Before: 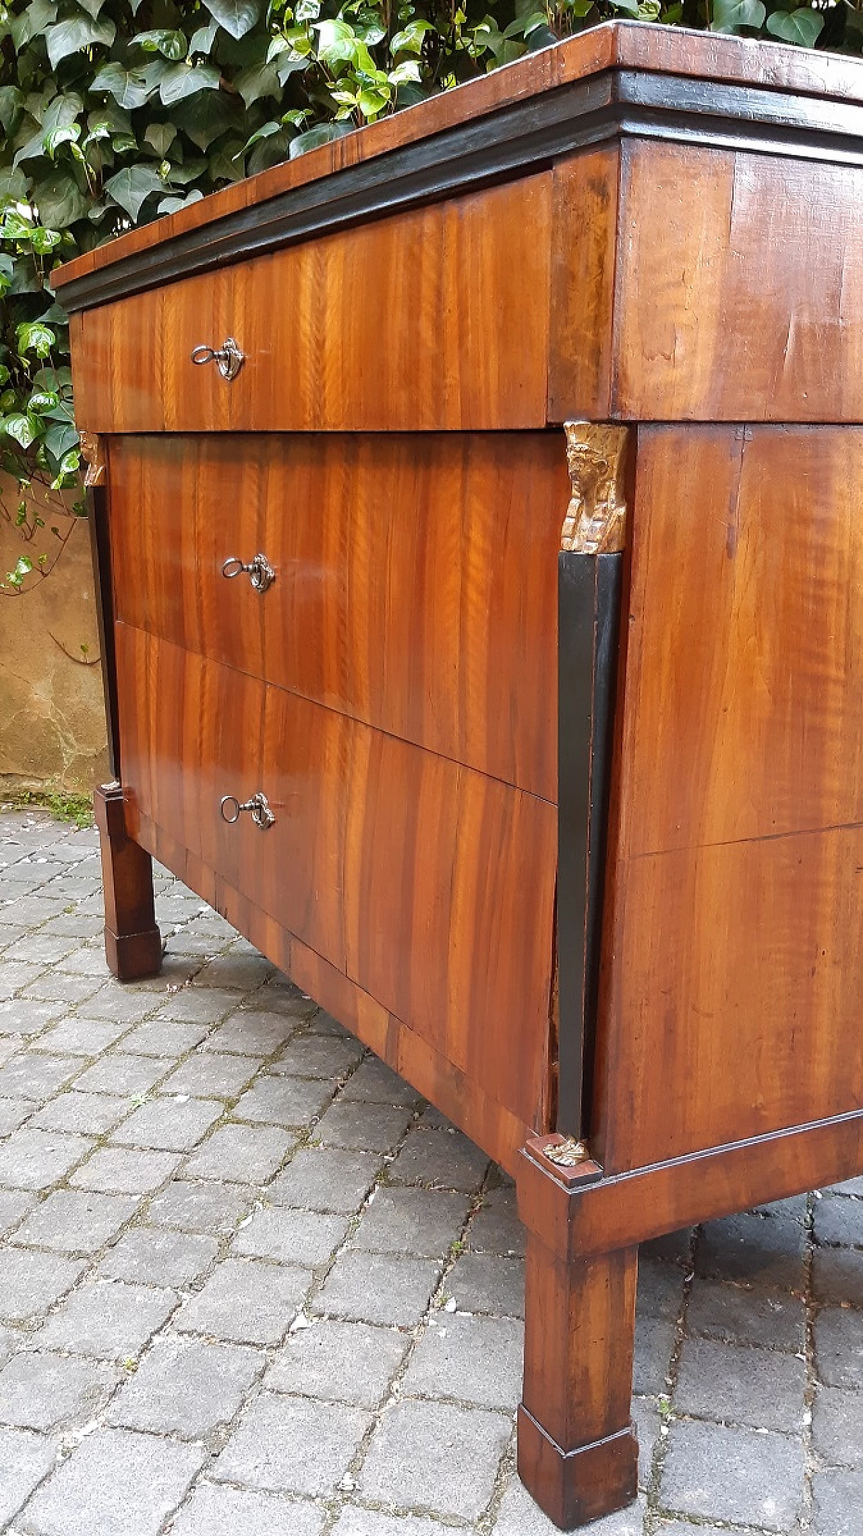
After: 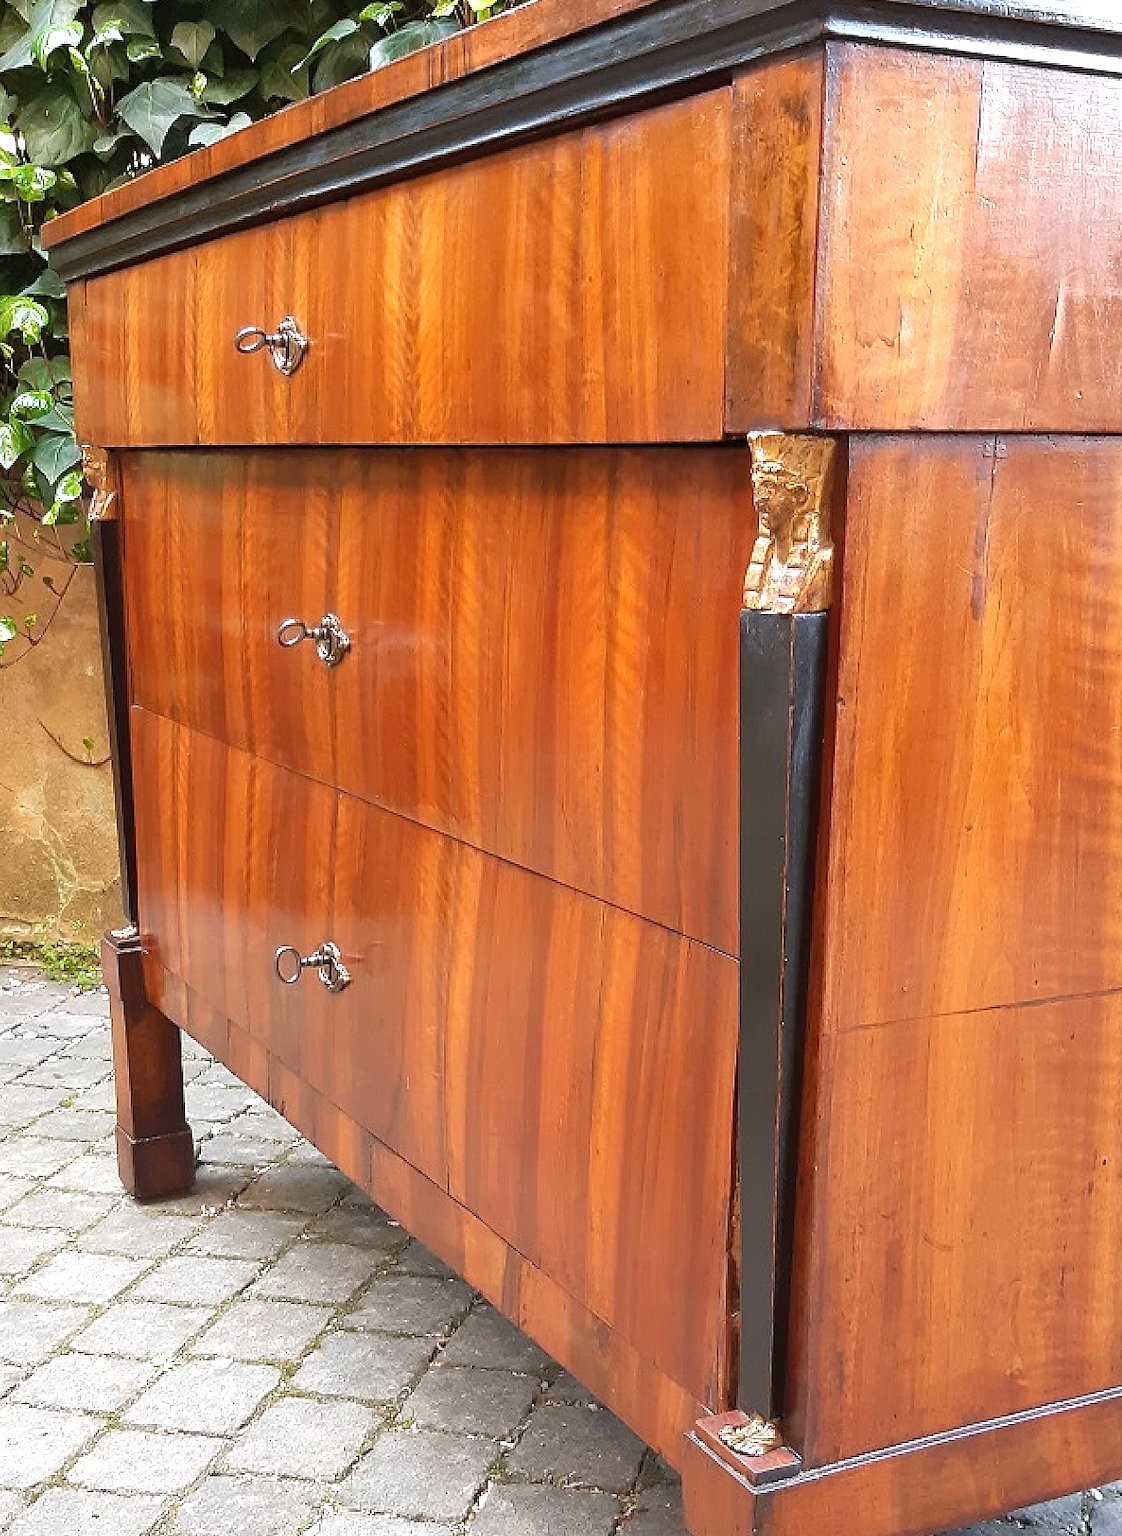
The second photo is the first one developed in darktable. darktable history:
crop: left 2.364%, top 7.047%, right 2.983%, bottom 20.231%
exposure: black level correction 0, exposure 0.499 EV, compensate exposure bias true, compensate highlight preservation false
